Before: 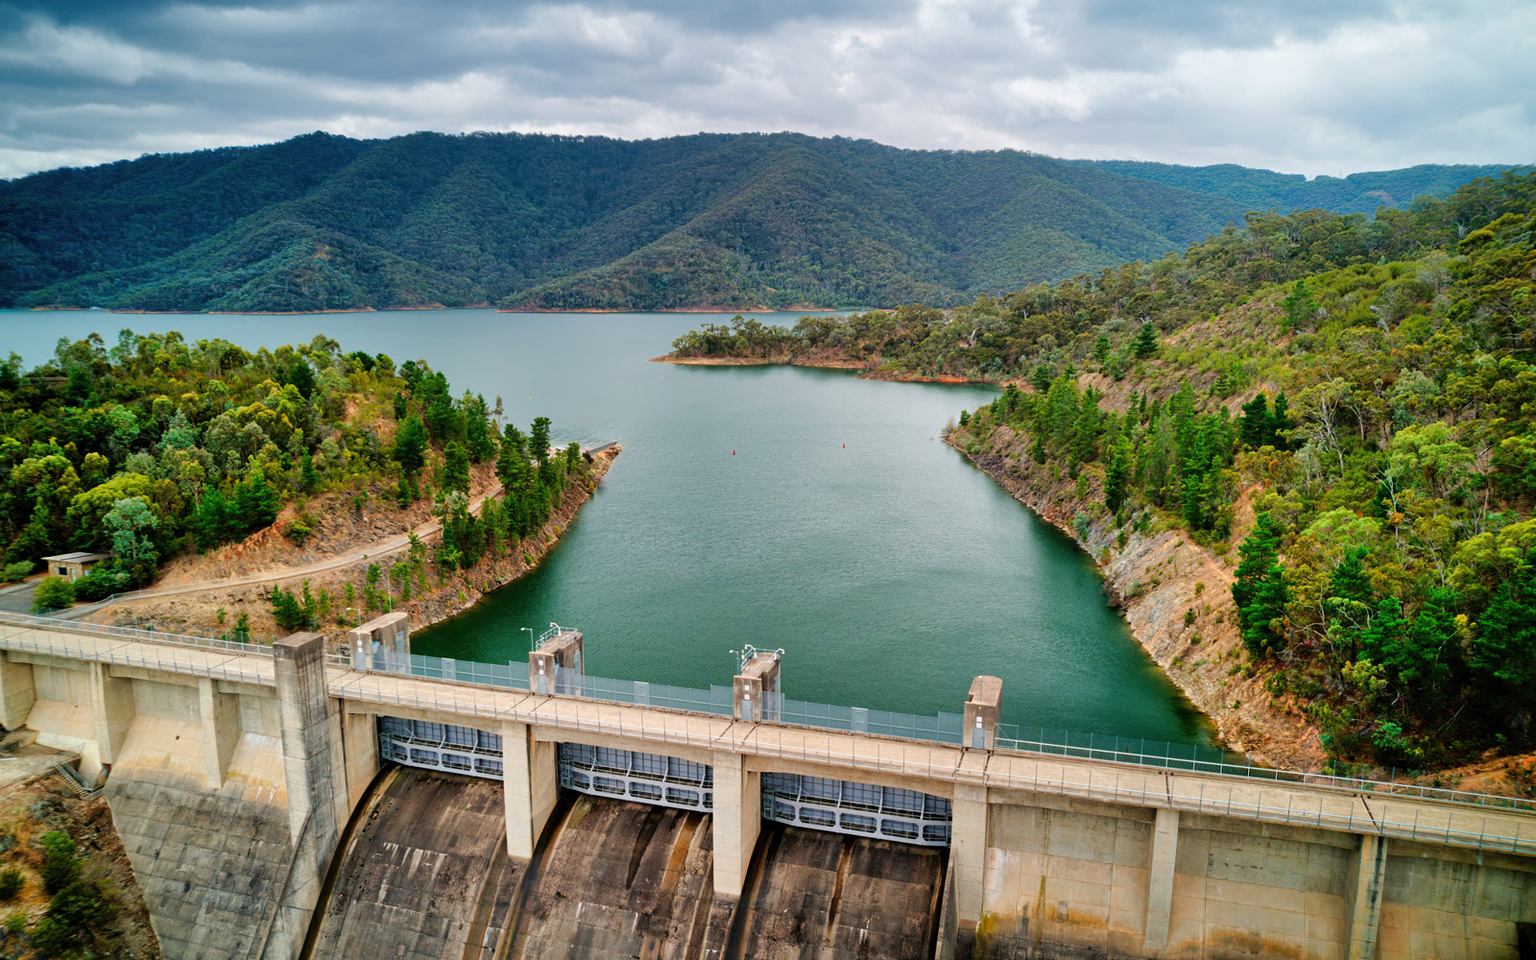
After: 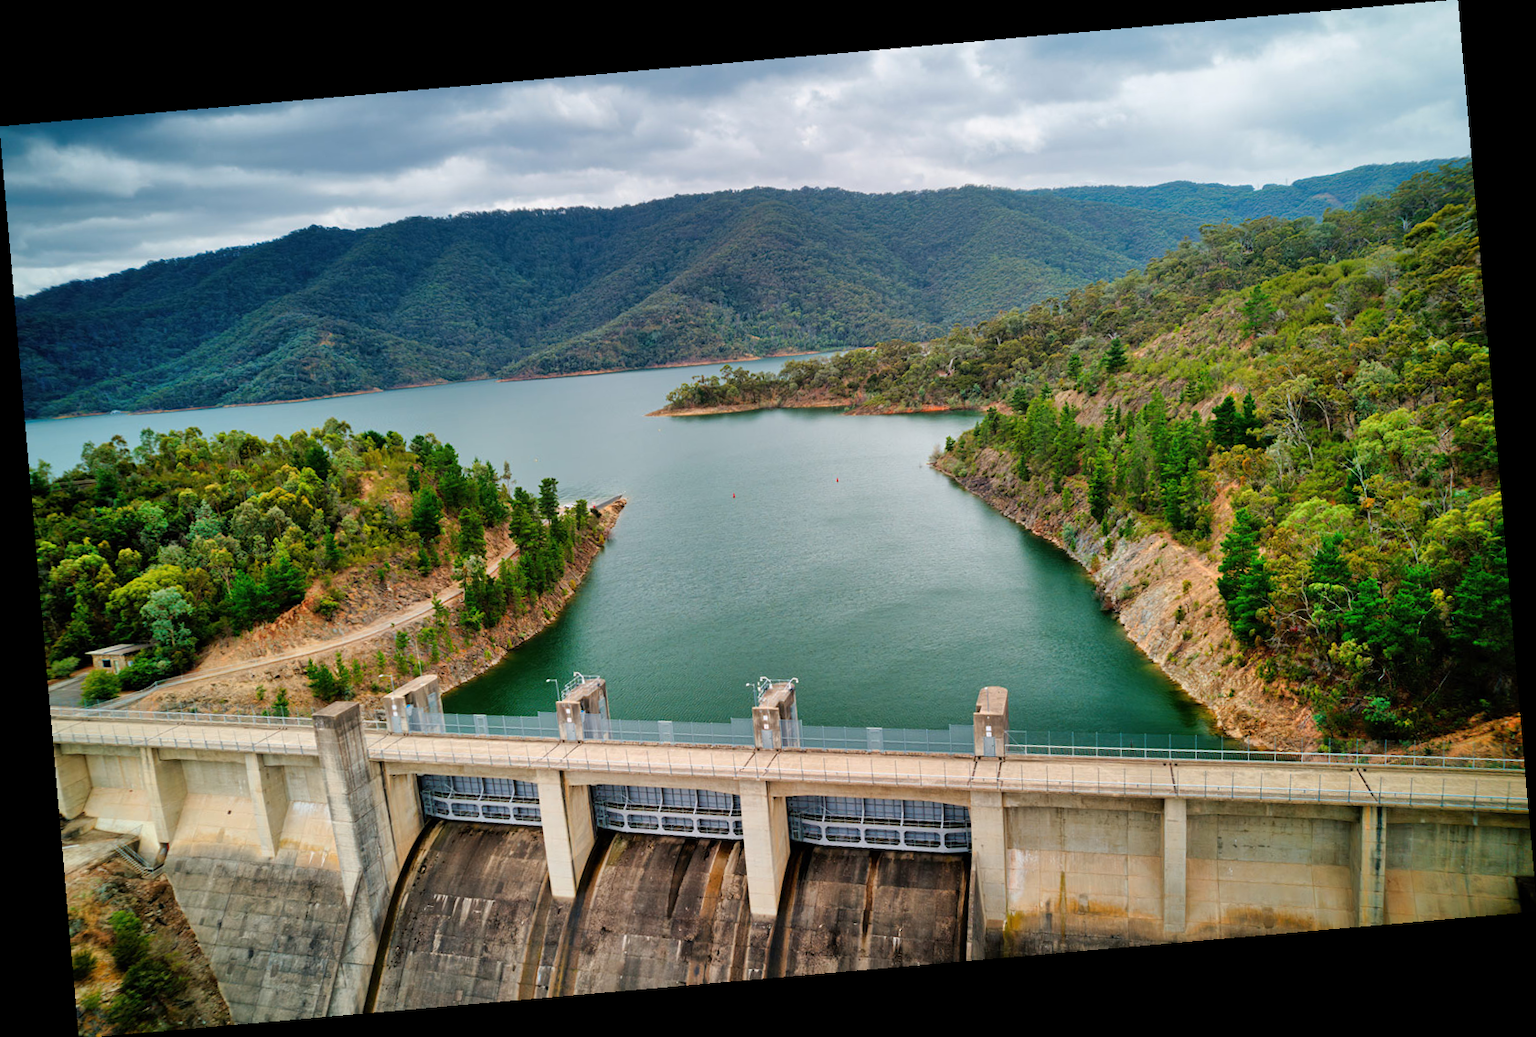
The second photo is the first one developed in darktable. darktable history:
exposure: compensate highlight preservation false
rotate and perspective: rotation -4.98°, automatic cropping off
